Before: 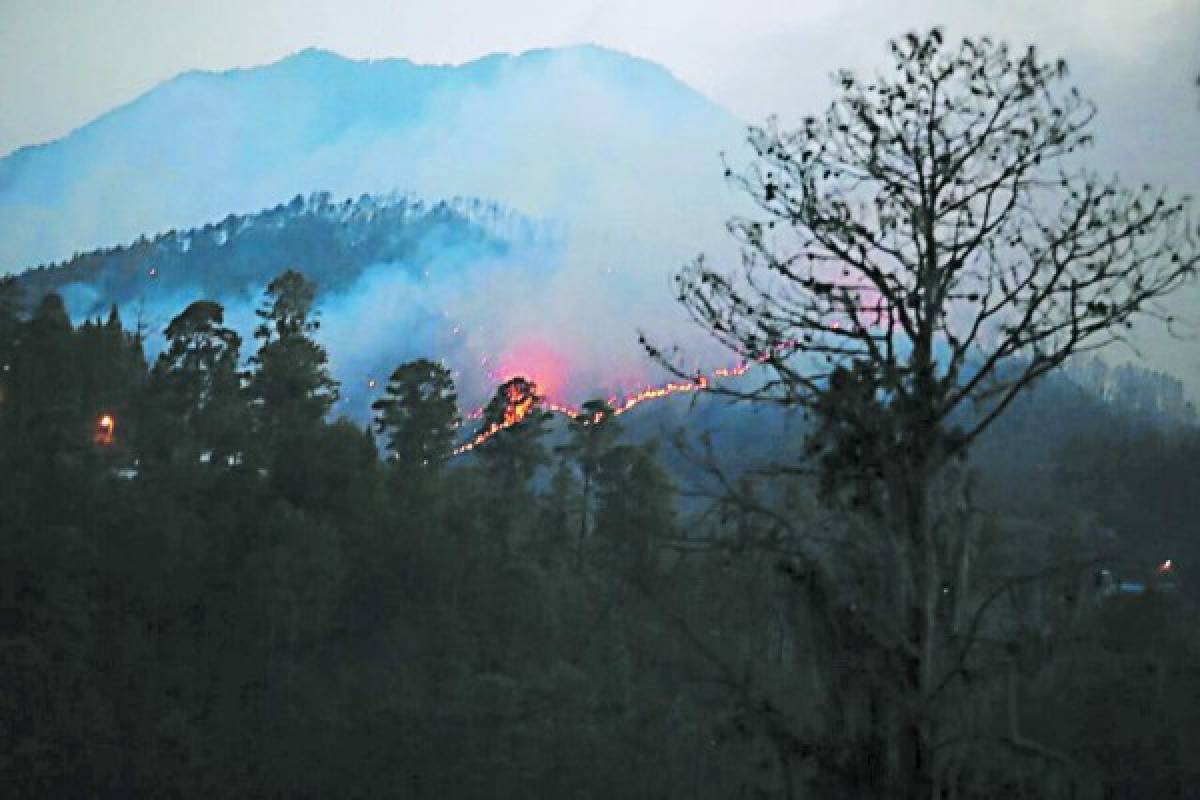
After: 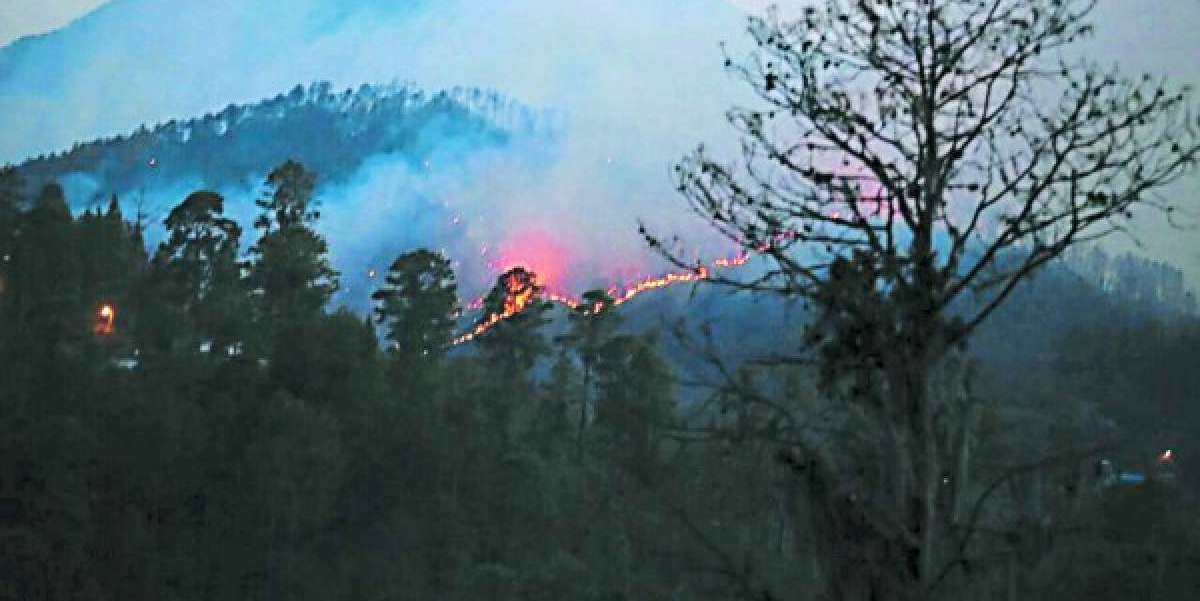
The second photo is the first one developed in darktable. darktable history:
local contrast: highlights 106%, shadows 100%, detail 120%, midtone range 0.2
crop: top 13.826%, bottom 10.99%
velvia: on, module defaults
